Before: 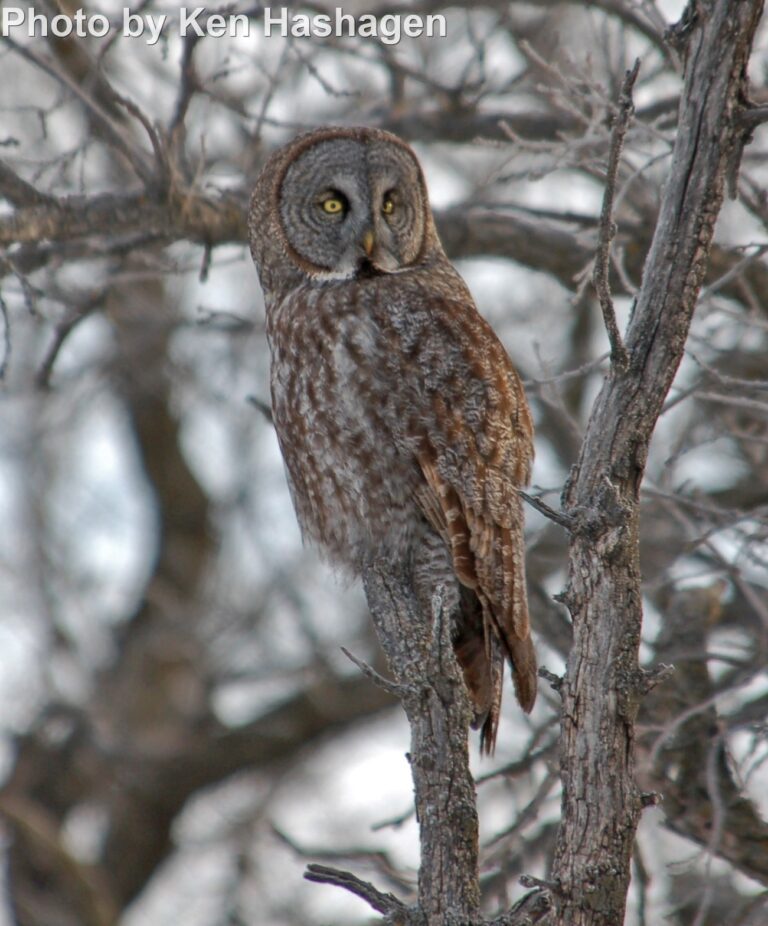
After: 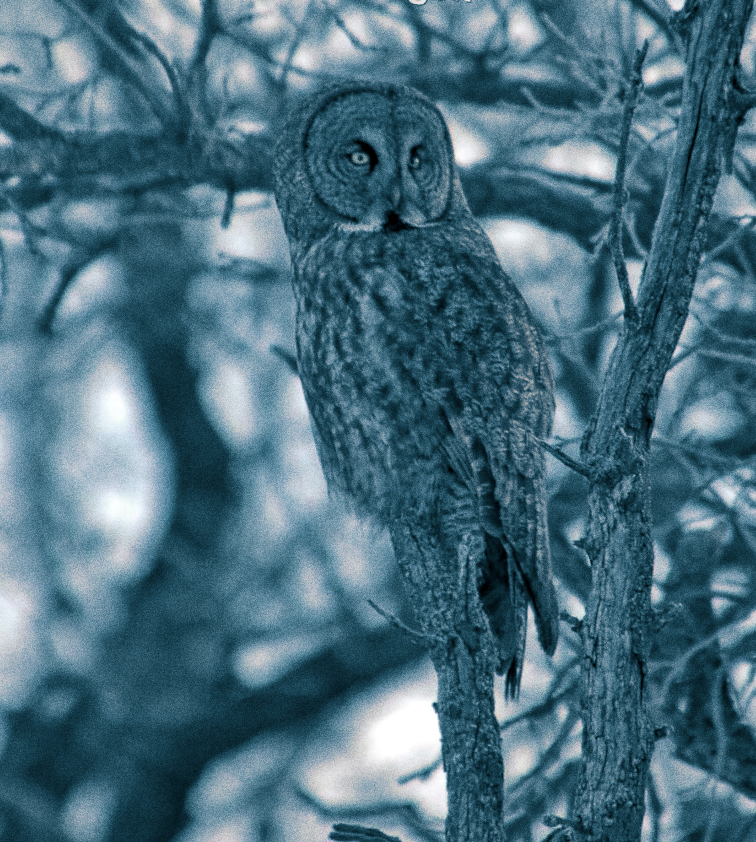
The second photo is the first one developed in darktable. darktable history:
split-toning: shadows › hue 212.4°, balance -70
haze removal: compatibility mode true, adaptive false
rotate and perspective: rotation -0.013°, lens shift (vertical) -0.027, lens shift (horizontal) 0.178, crop left 0.016, crop right 0.989, crop top 0.082, crop bottom 0.918
grain: coarseness 0.09 ISO, strength 40%
